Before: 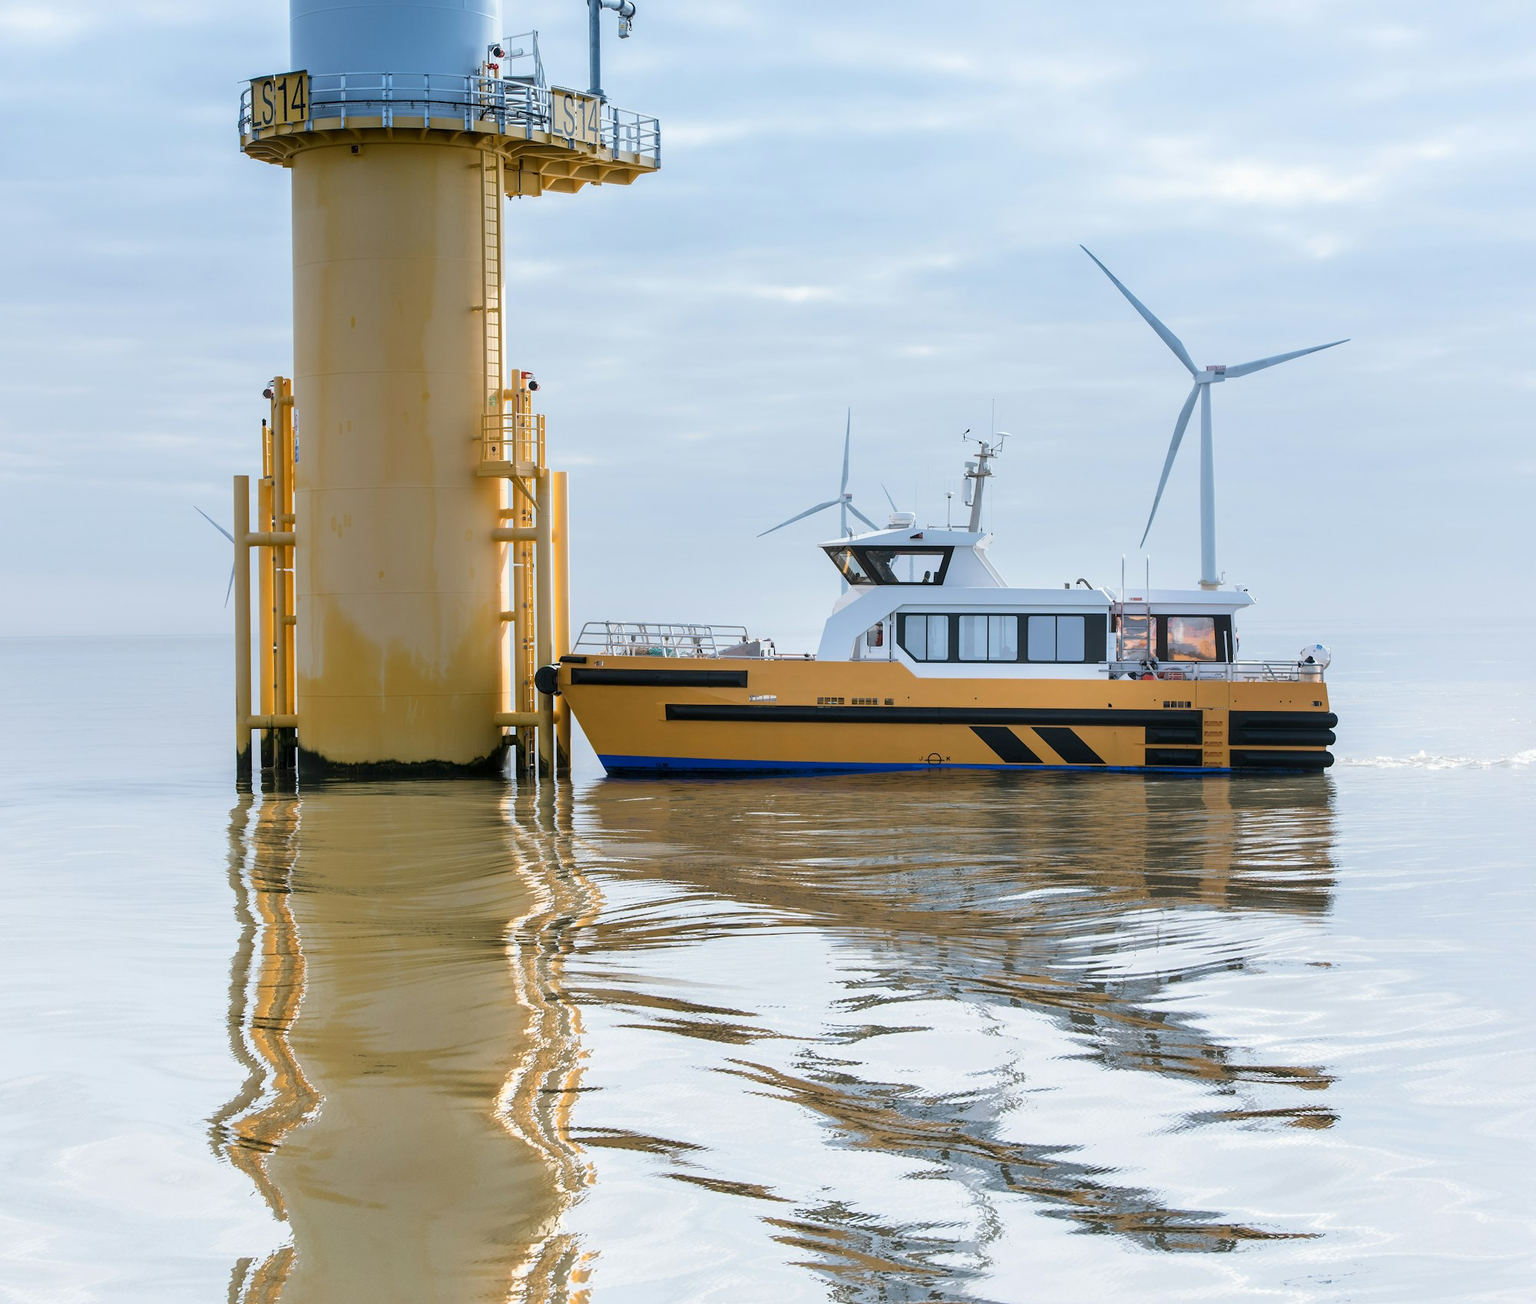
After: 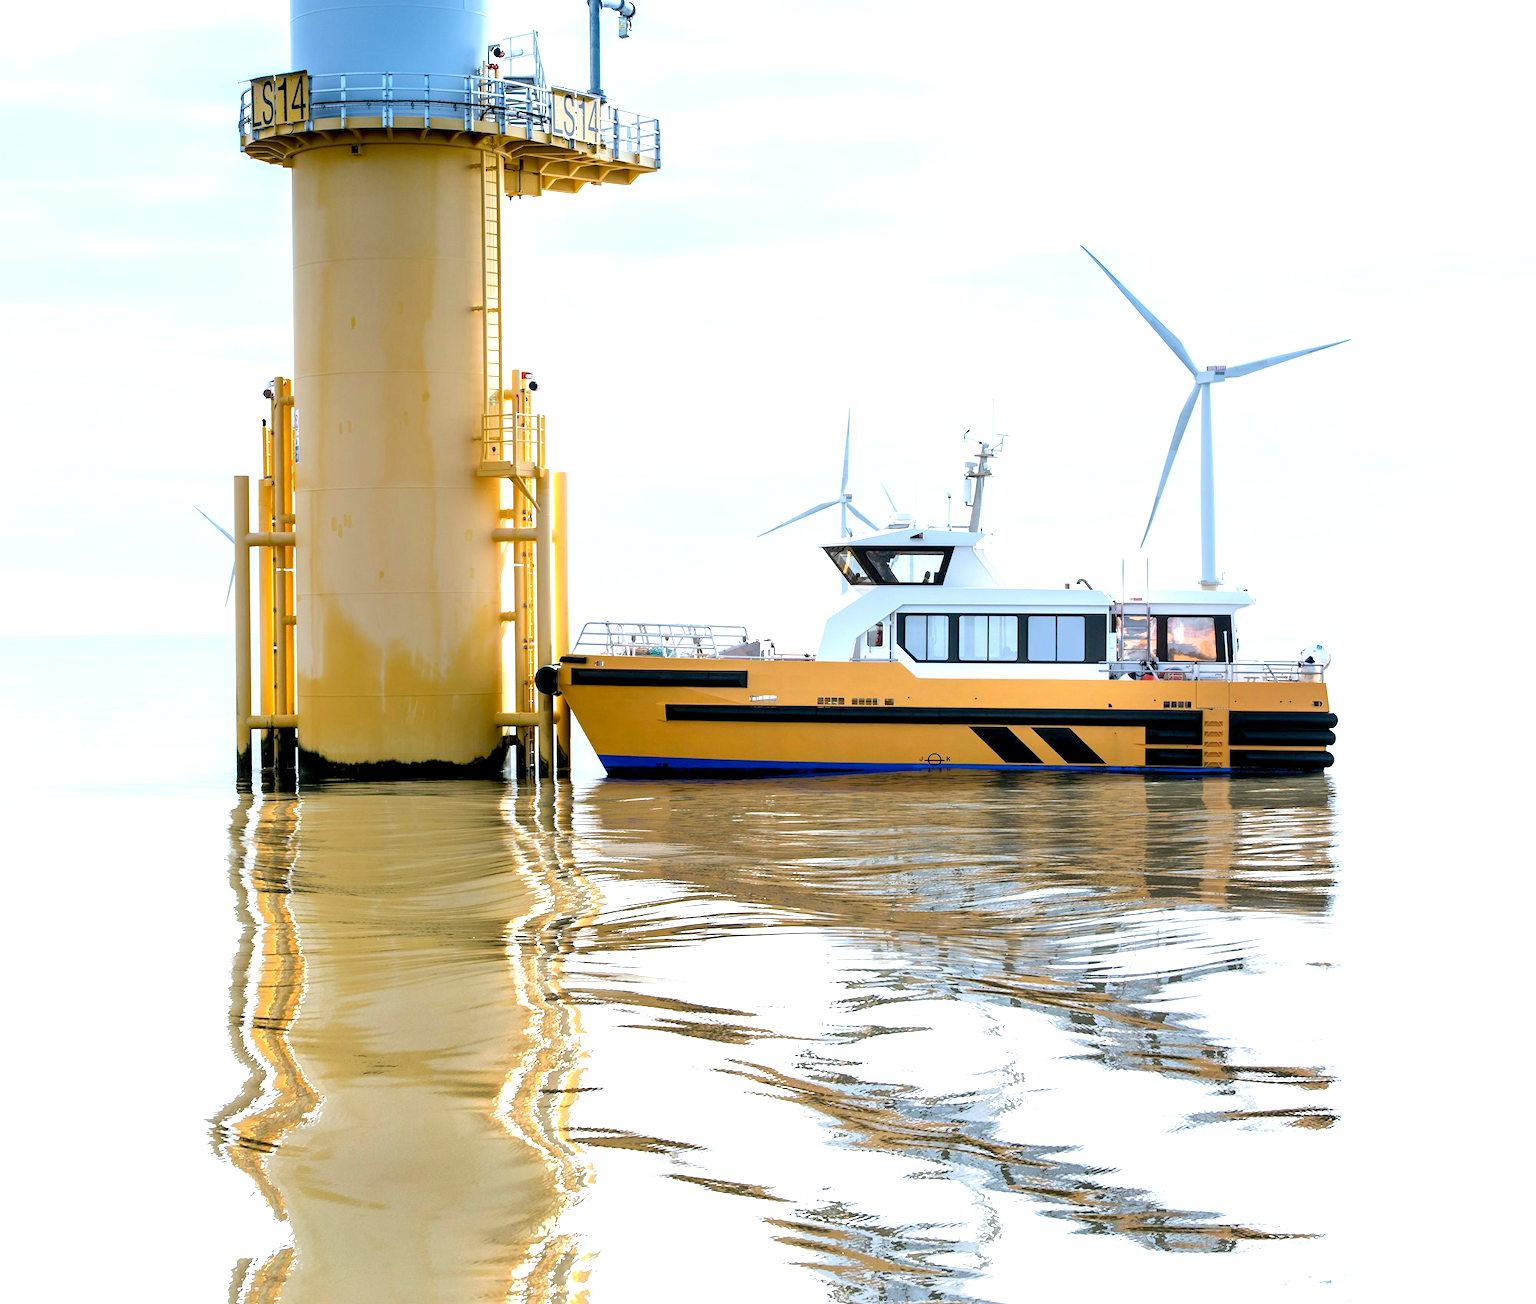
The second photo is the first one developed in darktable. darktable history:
levels: levels [0, 0.394, 0.787]
exposure: black level correction 0.01, exposure 0.008 EV, compensate highlight preservation false
